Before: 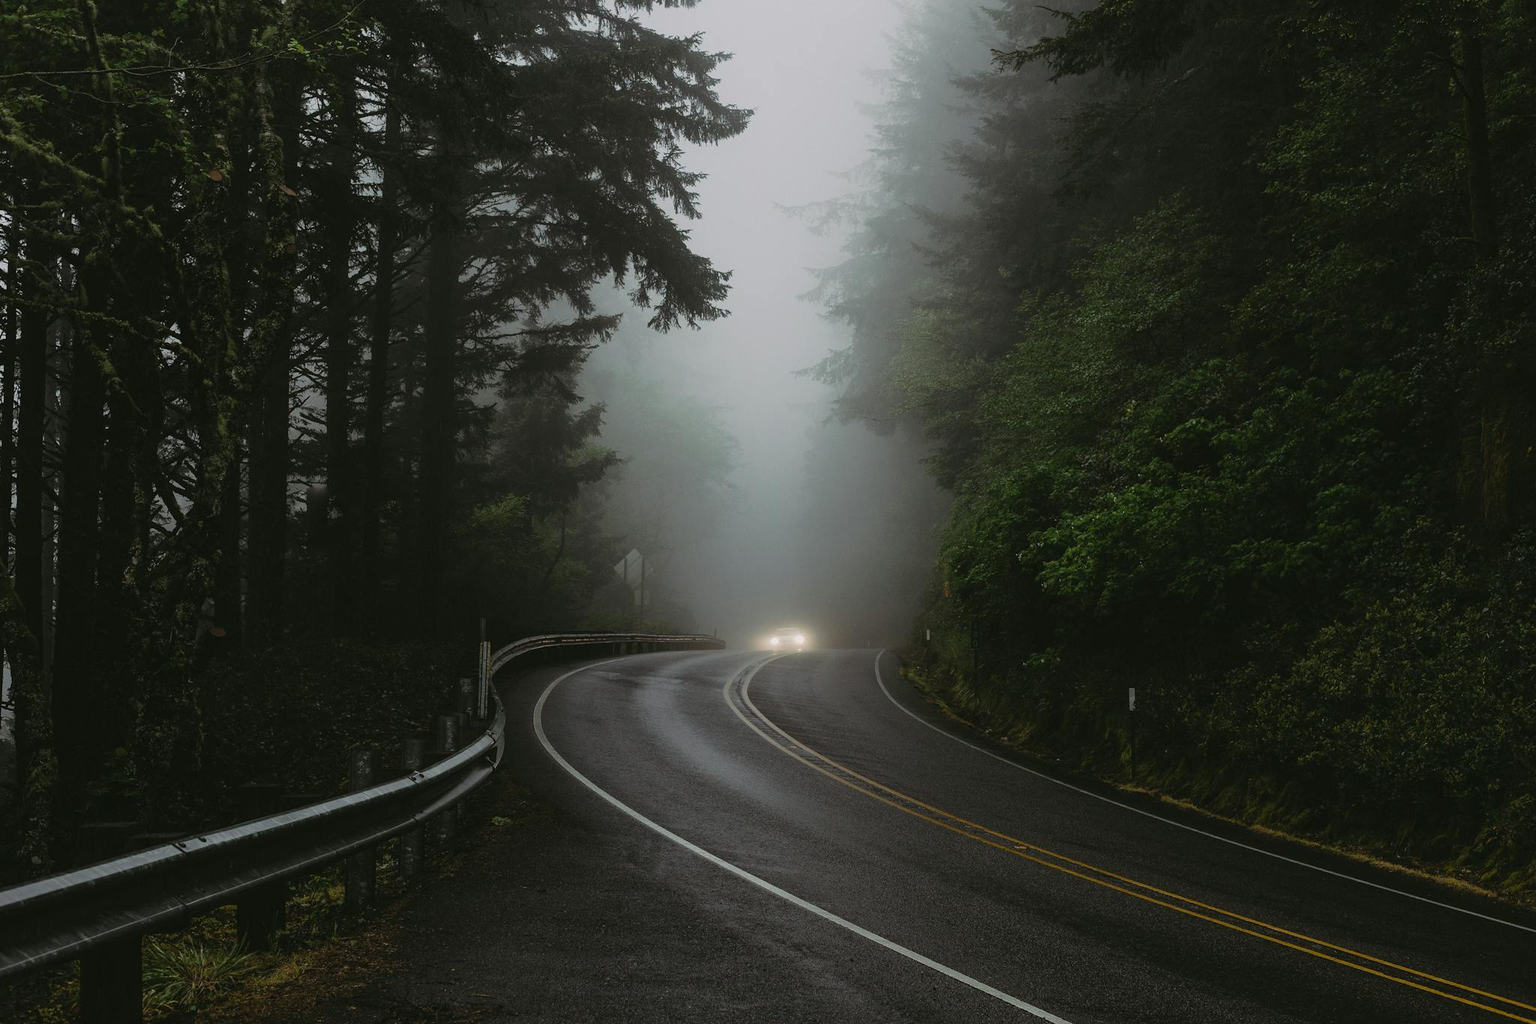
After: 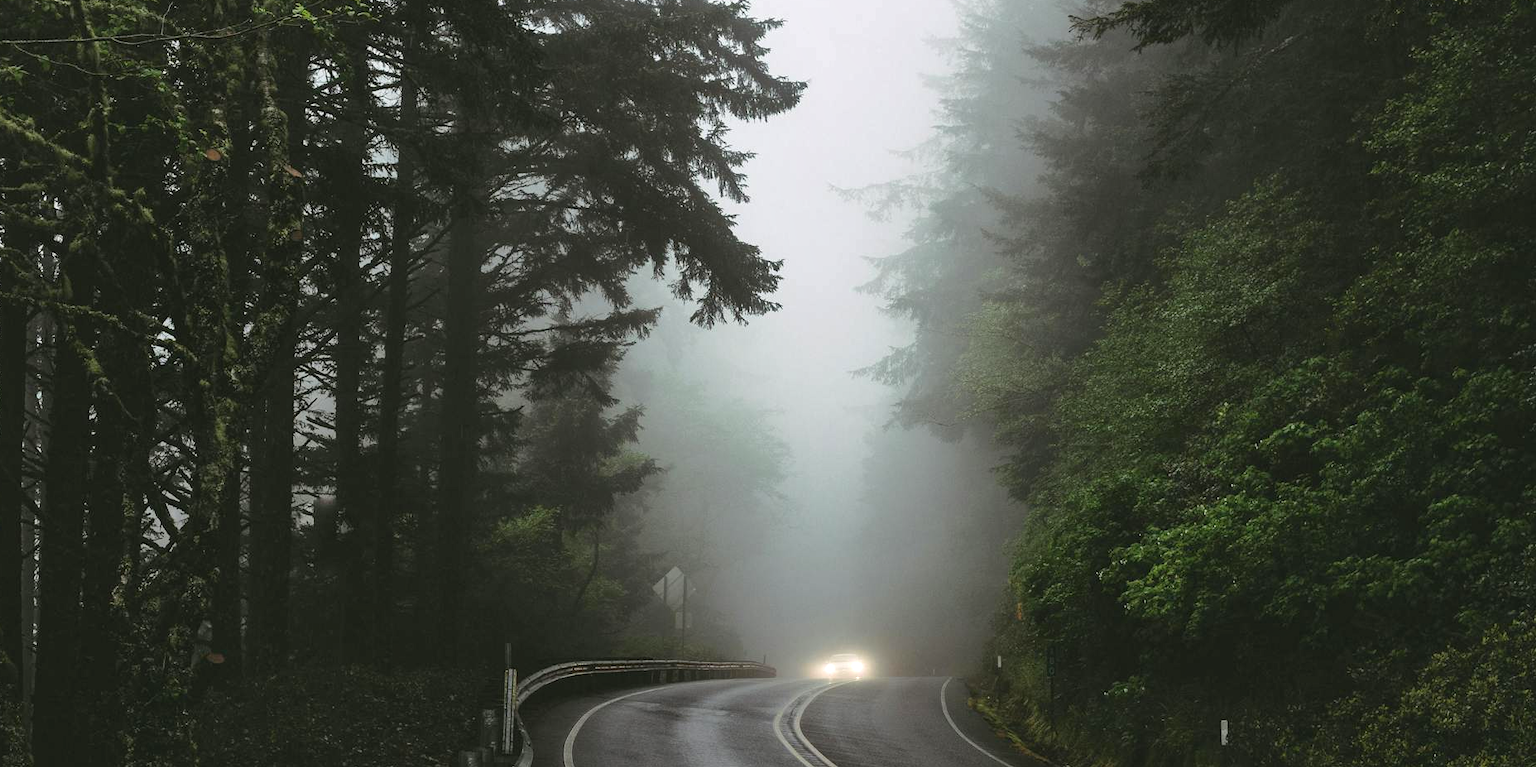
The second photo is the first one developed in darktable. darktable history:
exposure: black level correction 0, exposure 0.7 EV, compensate exposure bias true, compensate highlight preservation false
crop: left 1.509%, top 3.452%, right 7.696%, bottom 28.452%
white balance: red 1, blue 1
shadows and highlights: shadows 32.83, highlights -47.7, soften with gaussian
